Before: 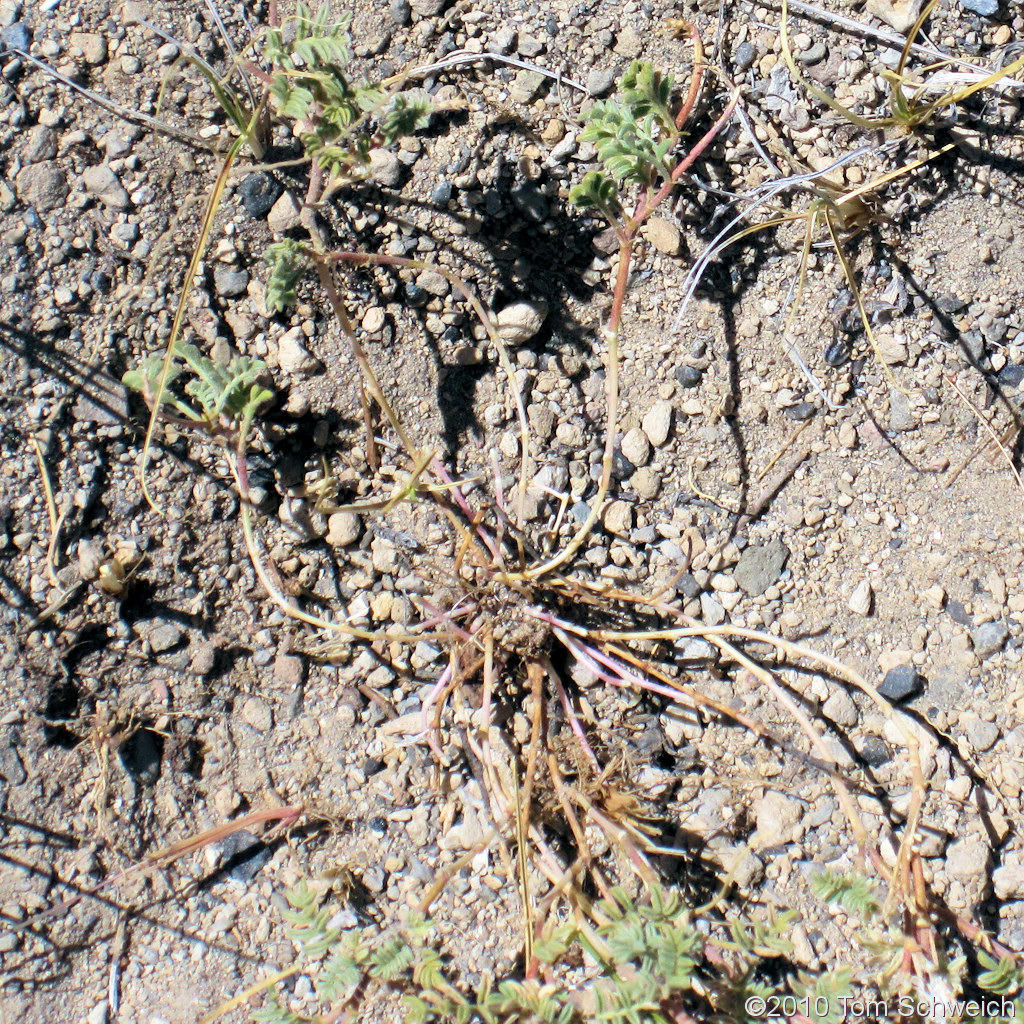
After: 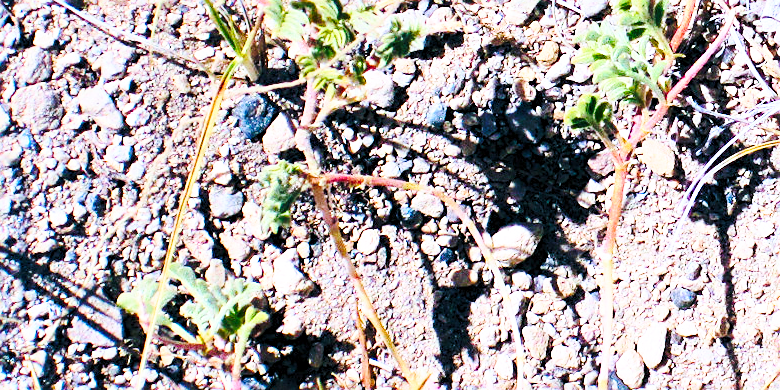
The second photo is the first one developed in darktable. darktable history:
crop: left 0.579%, top 7.627%, right 23.167%, bottom 54.275%
color calibration: illuminant as shot in camera, x 0.358, y 0.373, temperature 4628.91 K
color balance rgb: perceptual saturation grading › global saturation 35%, perceptual saturation grading › highlights -30%, perceptual saturation grading › shadows 35%, perceptual brilliance grading › global brilliance 3%, perceptual brilliance grading › highlights -3%, perceptual brilliance grading › shadows 3%
white balance: red 1.009, blue 1.027
contrast brightness saturation: contrast 0.2, brightness 0.16, saturation 0.22
sharpen: on, module defaults
base curve: curves: ch0 [(0, 0) (0.036, 0.037) (0.121, 0.228) (0.46, 0.76) (0.859, 0.983) (1, 1)], preserve colors none
